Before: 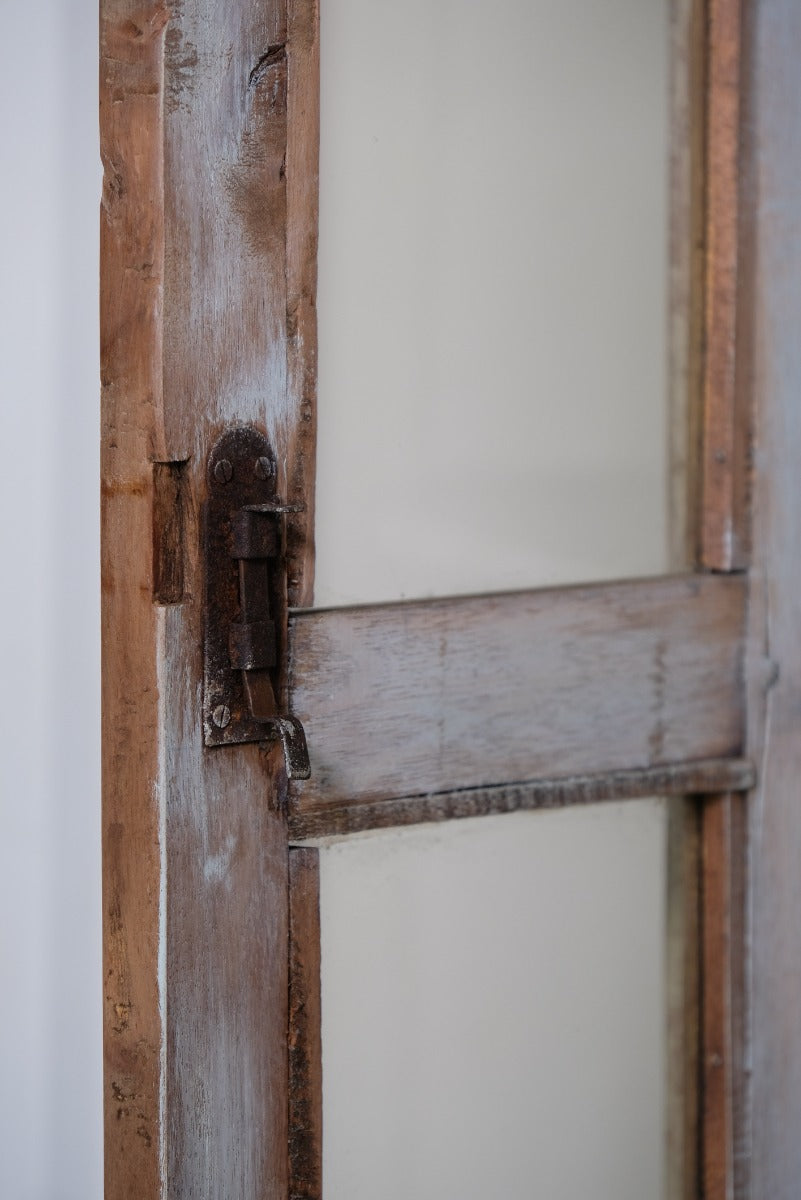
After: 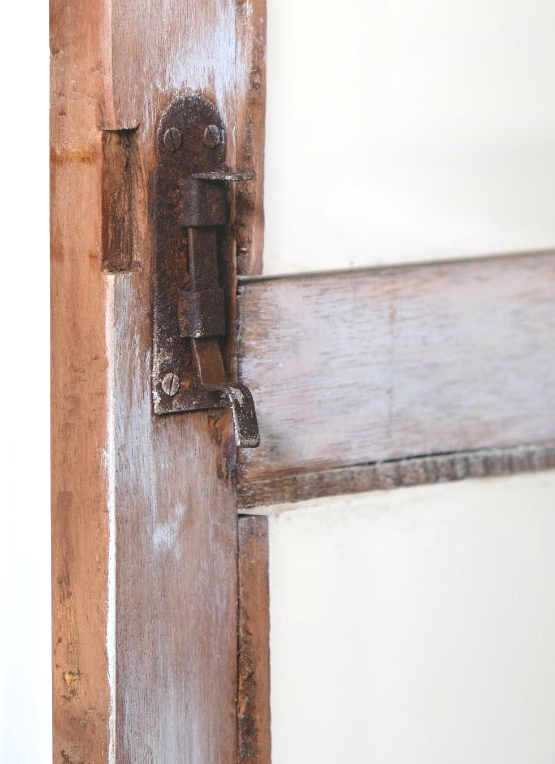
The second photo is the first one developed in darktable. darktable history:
crop: left 6.488%, top 27.668%, right 24.183%, bottom 8.656%
exposure: black level correction 0, exposure 1.1 EV, compensate highlight preservation false
local contrast: highlights 68%, shadows 68%, detail 82%, midtone range 0.325
